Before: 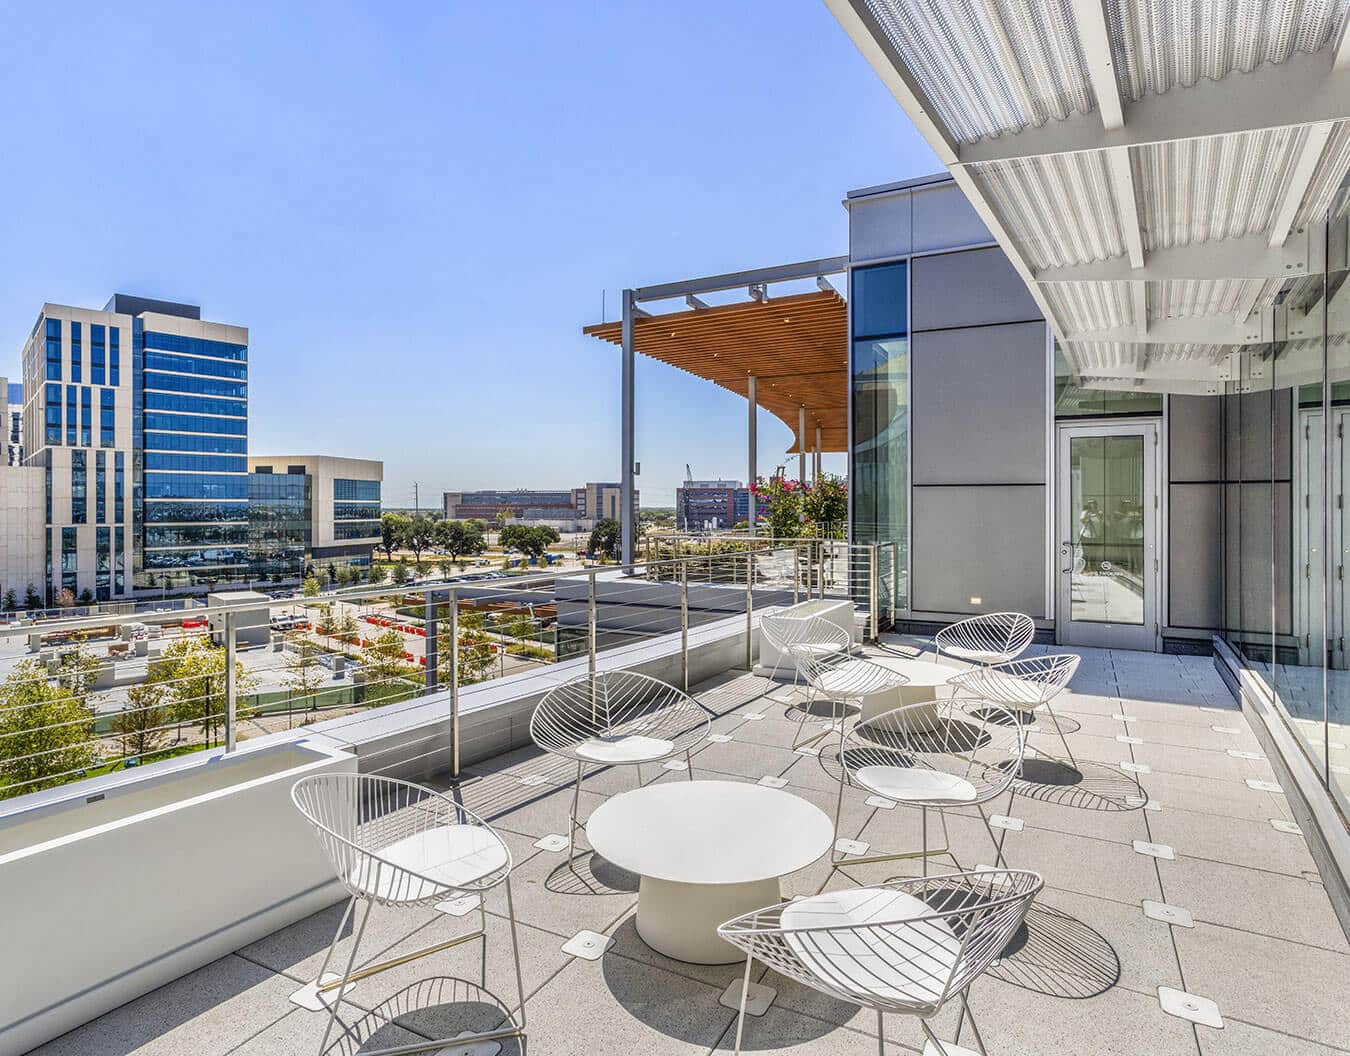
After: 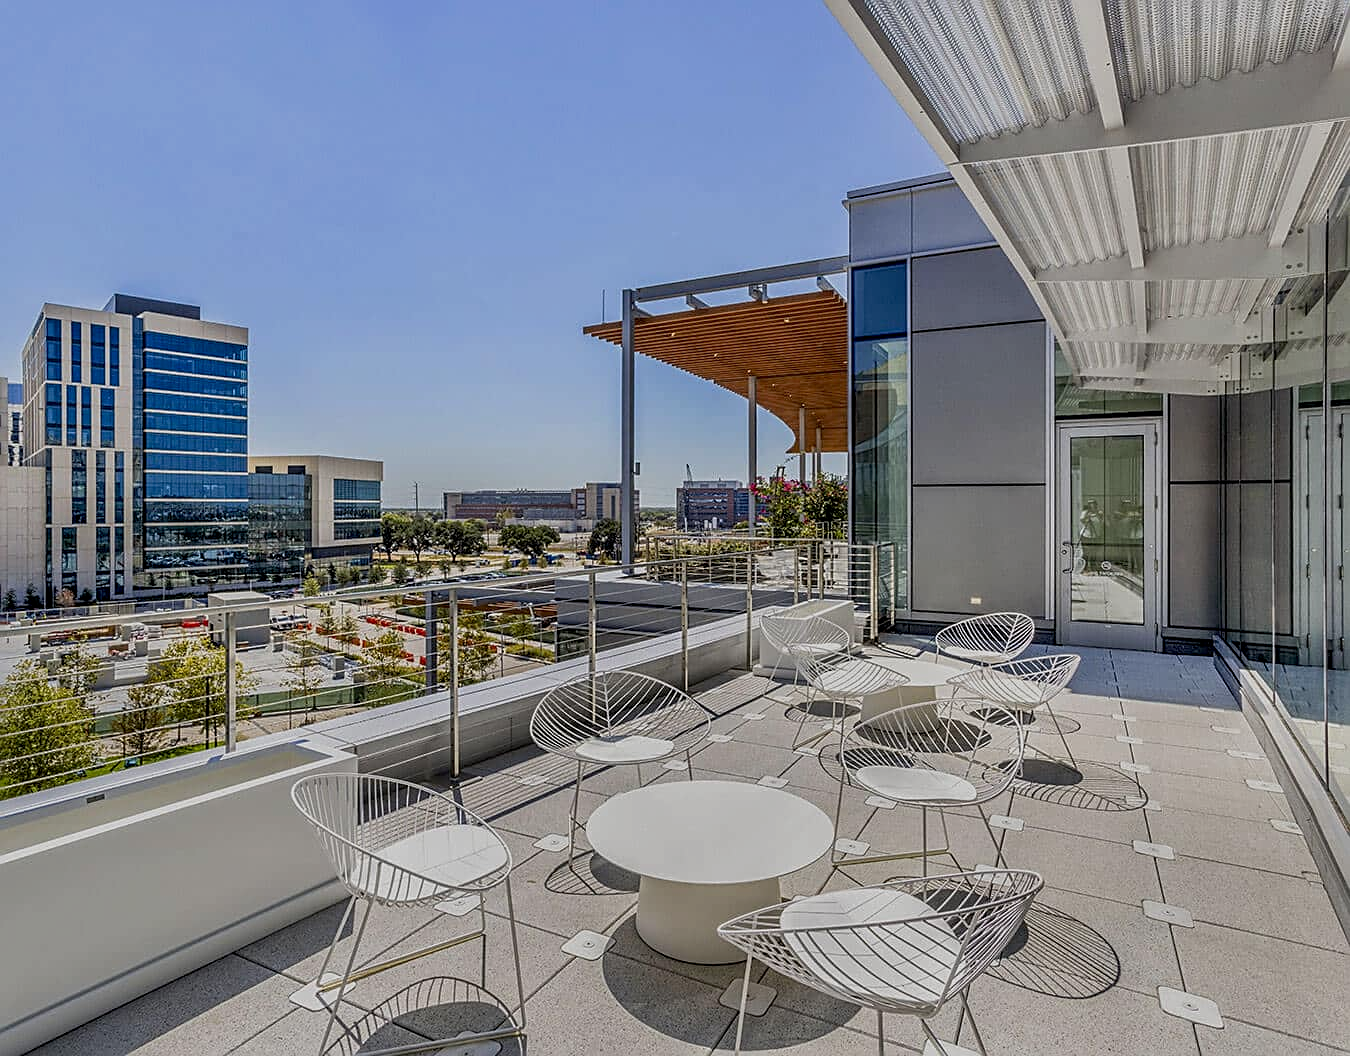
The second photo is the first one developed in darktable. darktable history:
exposure: black level correction 0.009, exposure -0.637 EV, compensate highlight preservation false
sharpen: on, module defaults
